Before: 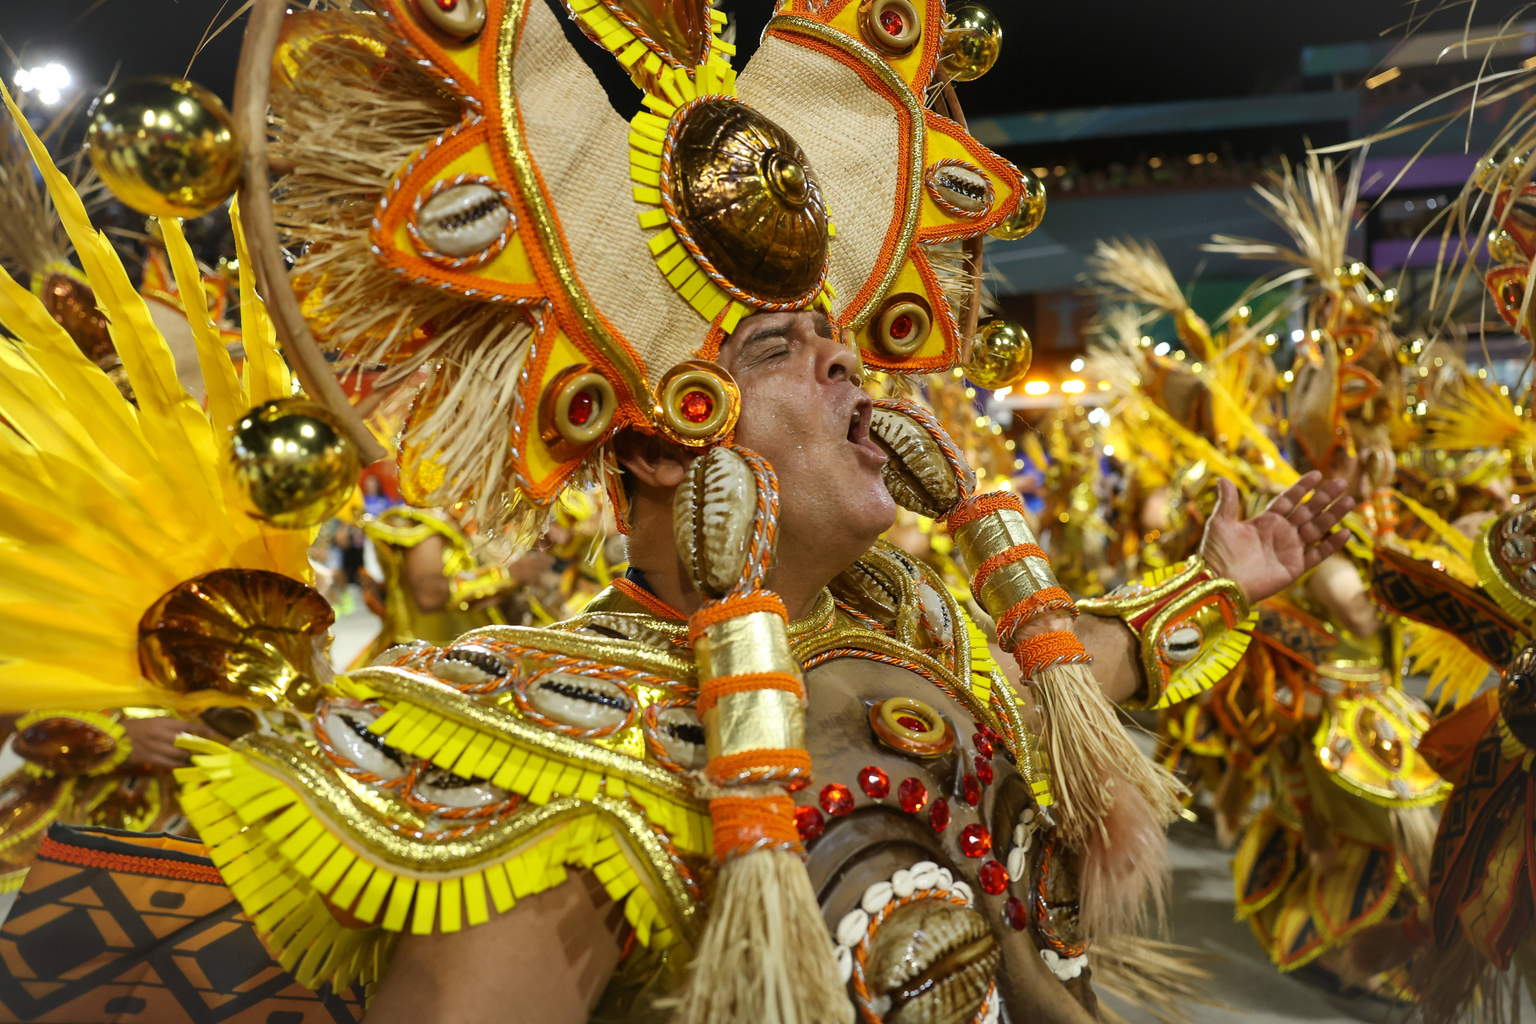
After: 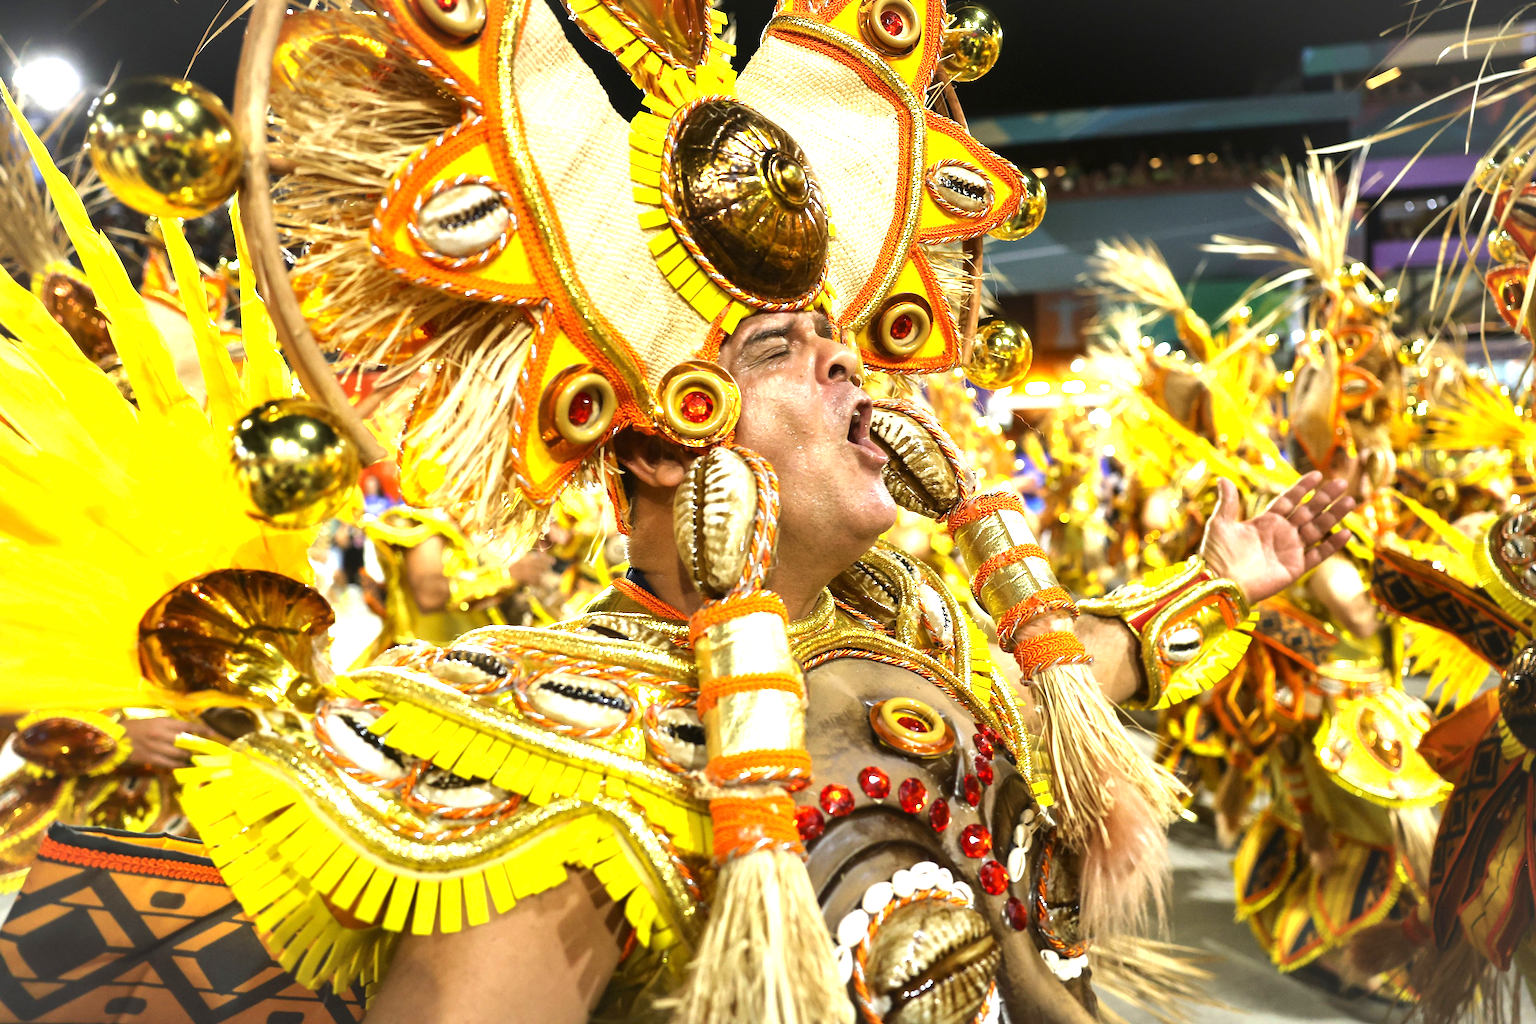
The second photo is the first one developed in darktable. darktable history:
exposure: exposure 1.094 EV, compensate highlight preservation false
tone equalizer: -8 EV -0.398 EV, -7 EV -0.389 EV, -6 EV -0.347 EV, -5 EV -0.257 EV, -3 EV 0.211 EV, -2 EV 0.319 EV, -1 EV 0.395 EV, +0 EV 0.433 EV, edges refinement/feathering 500, mask exposure compensation -1.26 EV, preserve details no
